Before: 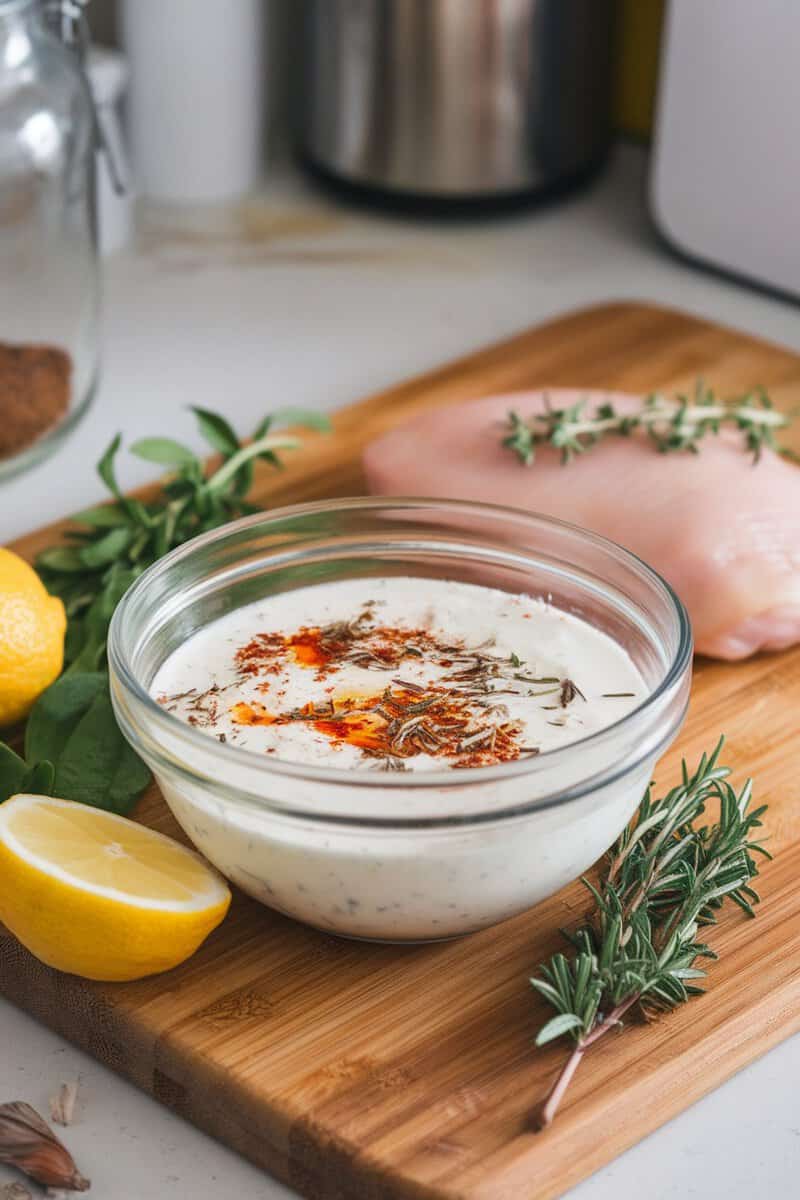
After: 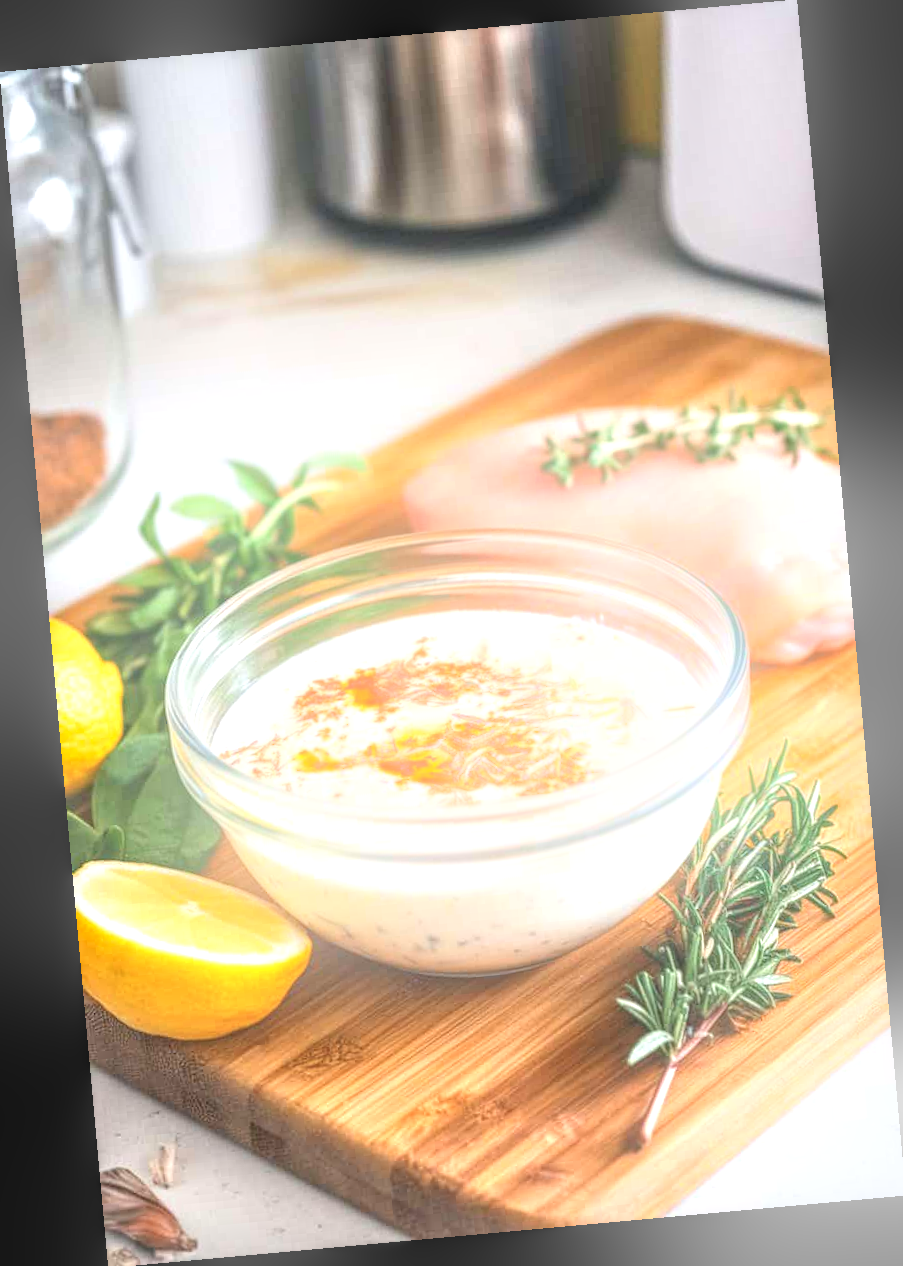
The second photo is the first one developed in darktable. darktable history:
exposure: exposure 1 EV, compensate highlight preservation false
local contrast: highlights 19%, detail 186%
bloom: on, module defaults
rotate and perspective: rotation -5.2°, automatic cropping off
crop and rotate: left 0.126%
